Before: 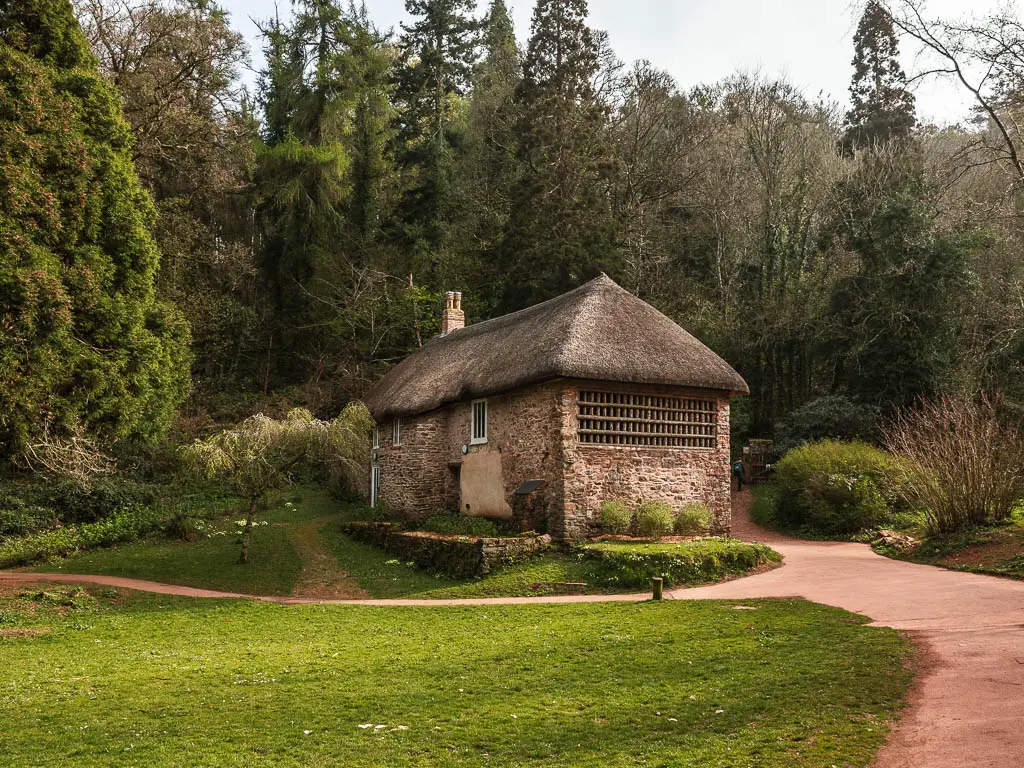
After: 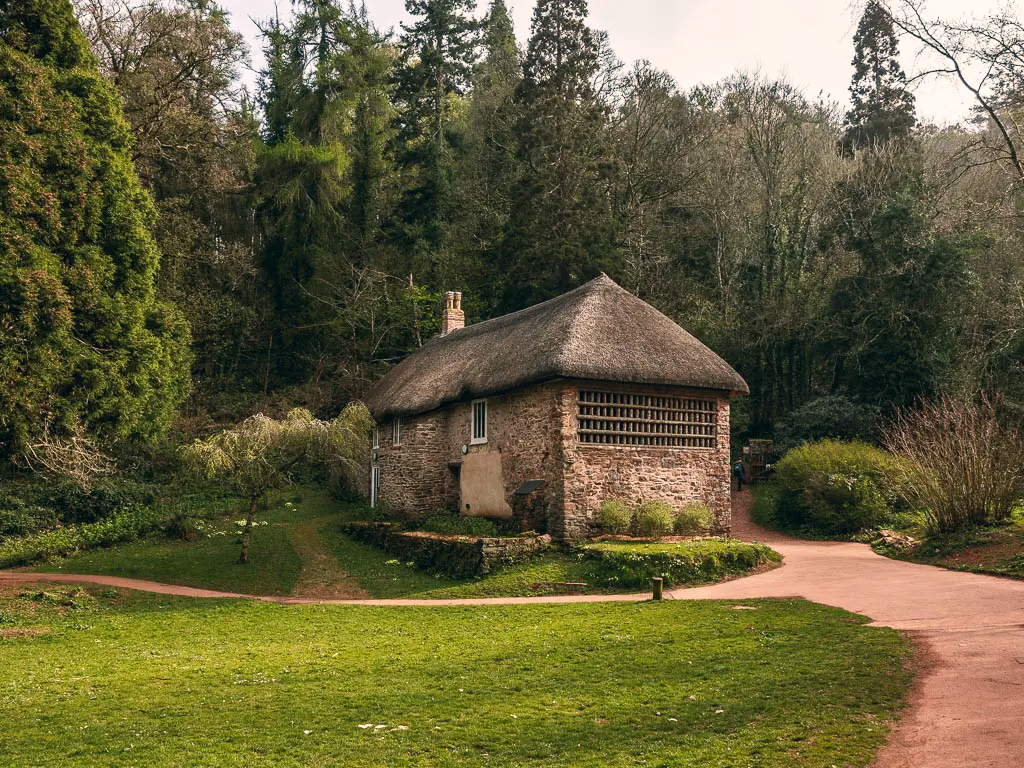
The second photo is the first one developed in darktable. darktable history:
color correction: highlights a* 5.38, highlights b* 5.3, shadows a* -4.86, shadows b* -5.11
exposure: compensate highlight preservation false
